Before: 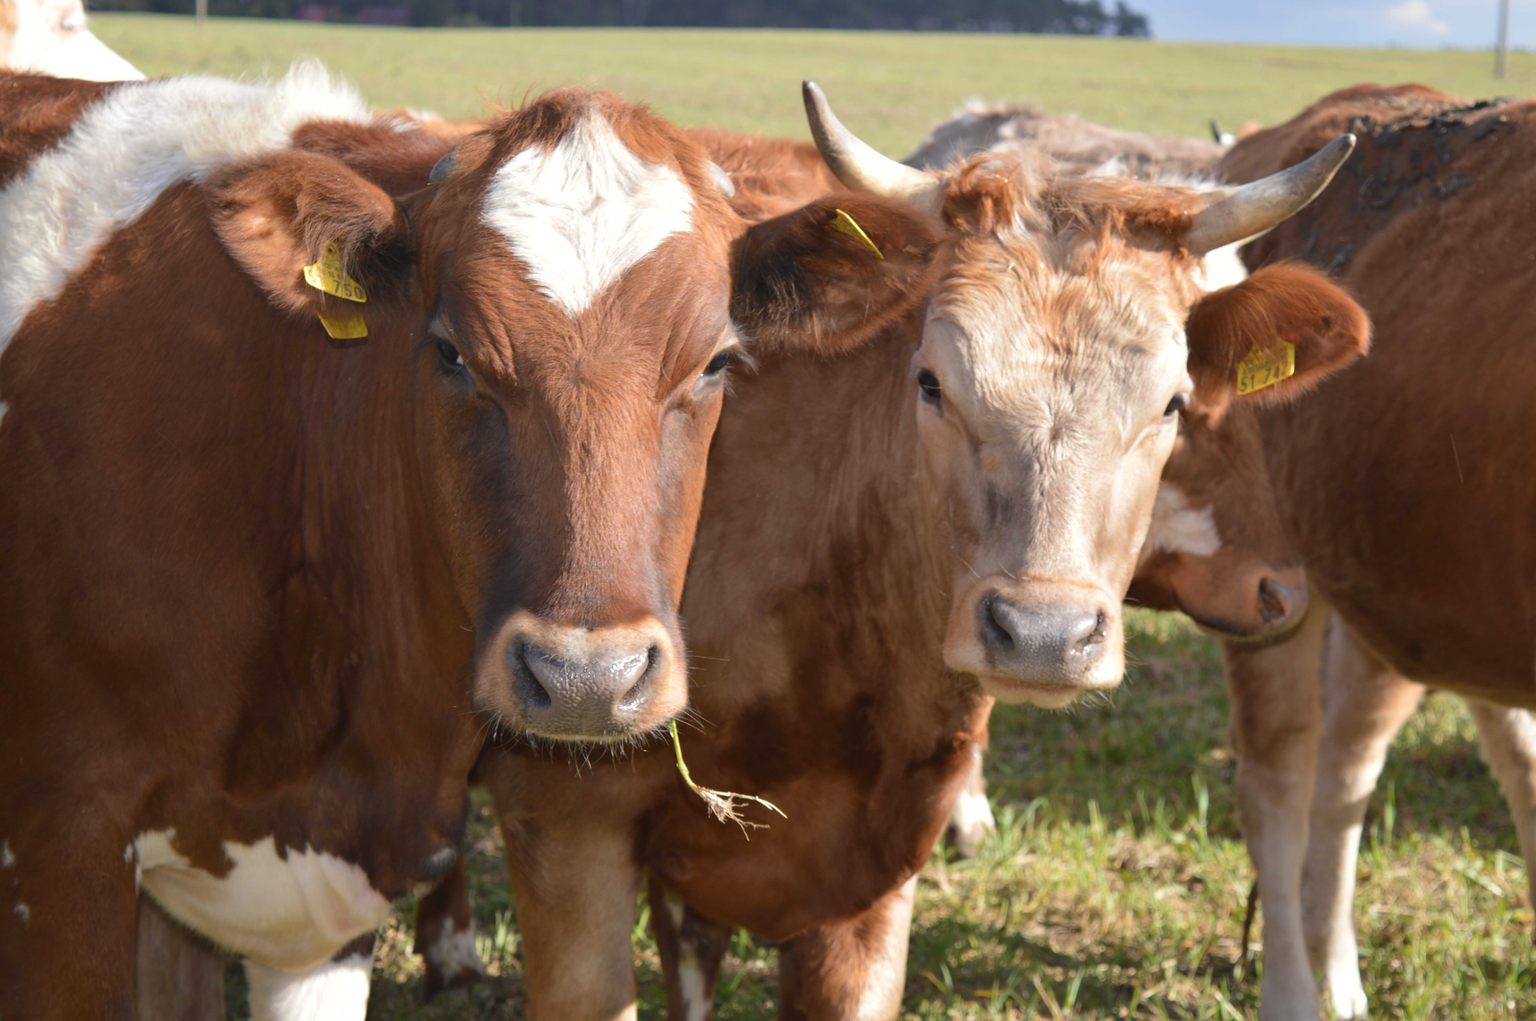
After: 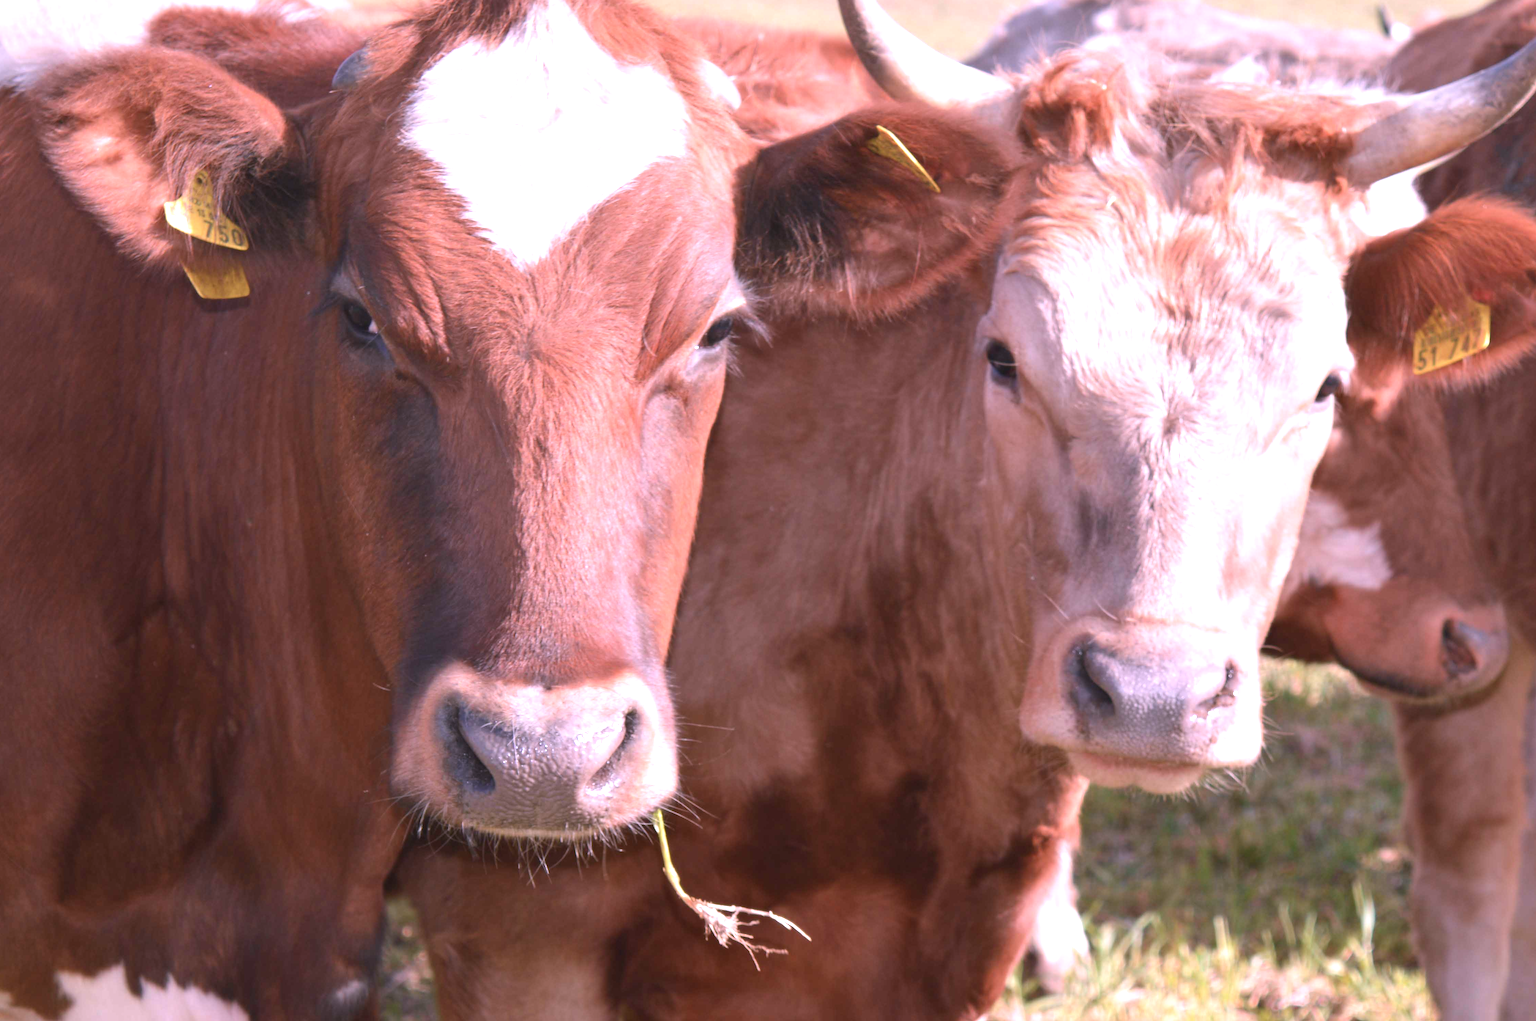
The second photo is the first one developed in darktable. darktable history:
exposure: black level correction 0, exposure 0.7 EV, compensate exposure bias true, compensate highlight preservation false
color correction: highlights a* 15.46, highlights b* -20.56
tone equalizer: on, module defaults
crop and rotate: left 11.831%, top 11.346%, right 13.429%, bottom 13.899%
